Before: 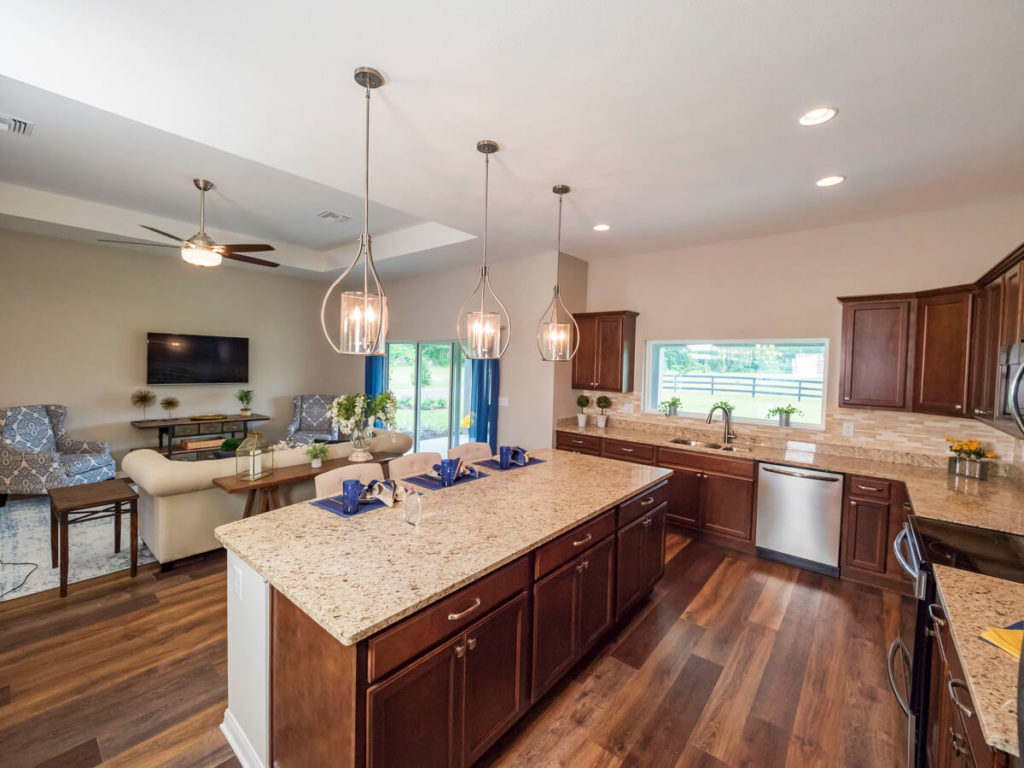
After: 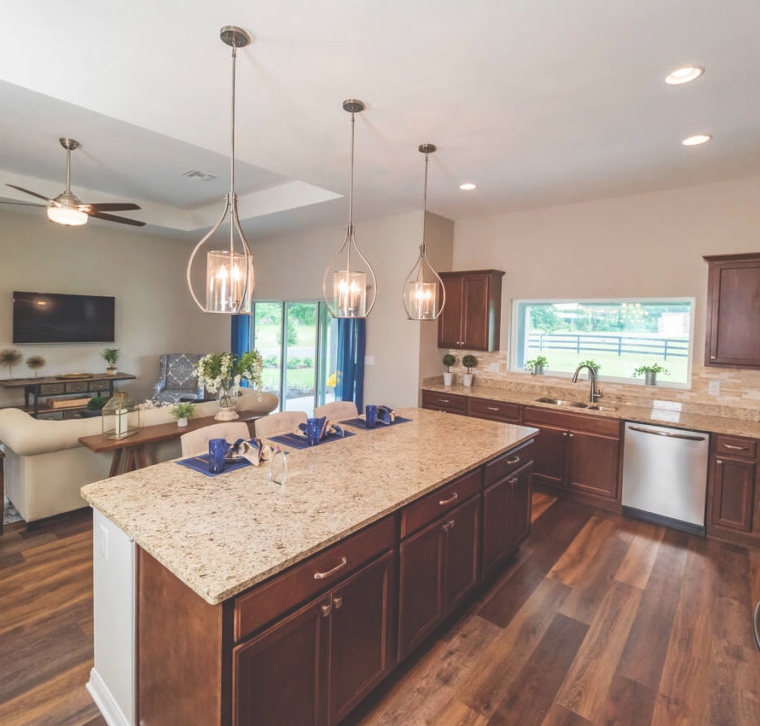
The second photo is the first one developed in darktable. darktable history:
crop and rotate: left 13.095%, top 5.406%, right 12.601%
exposure: black level correction -0.03, compensate highlight preservation false
